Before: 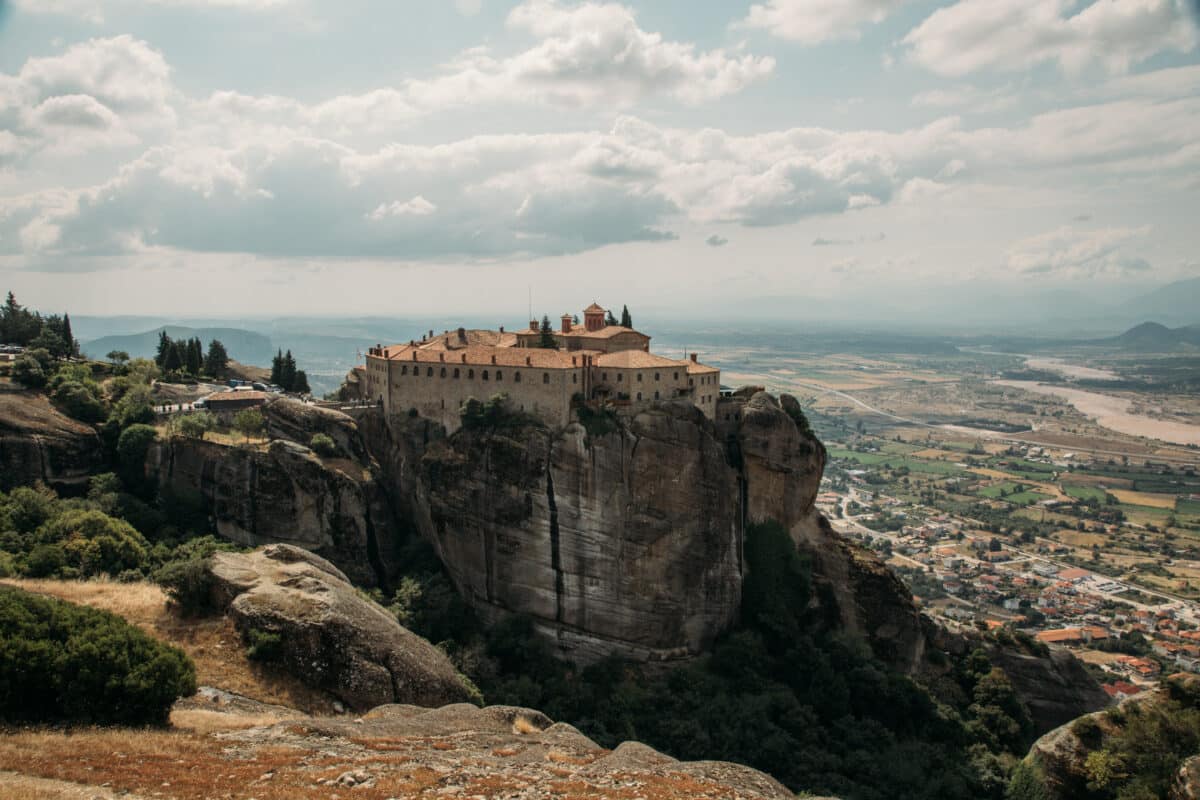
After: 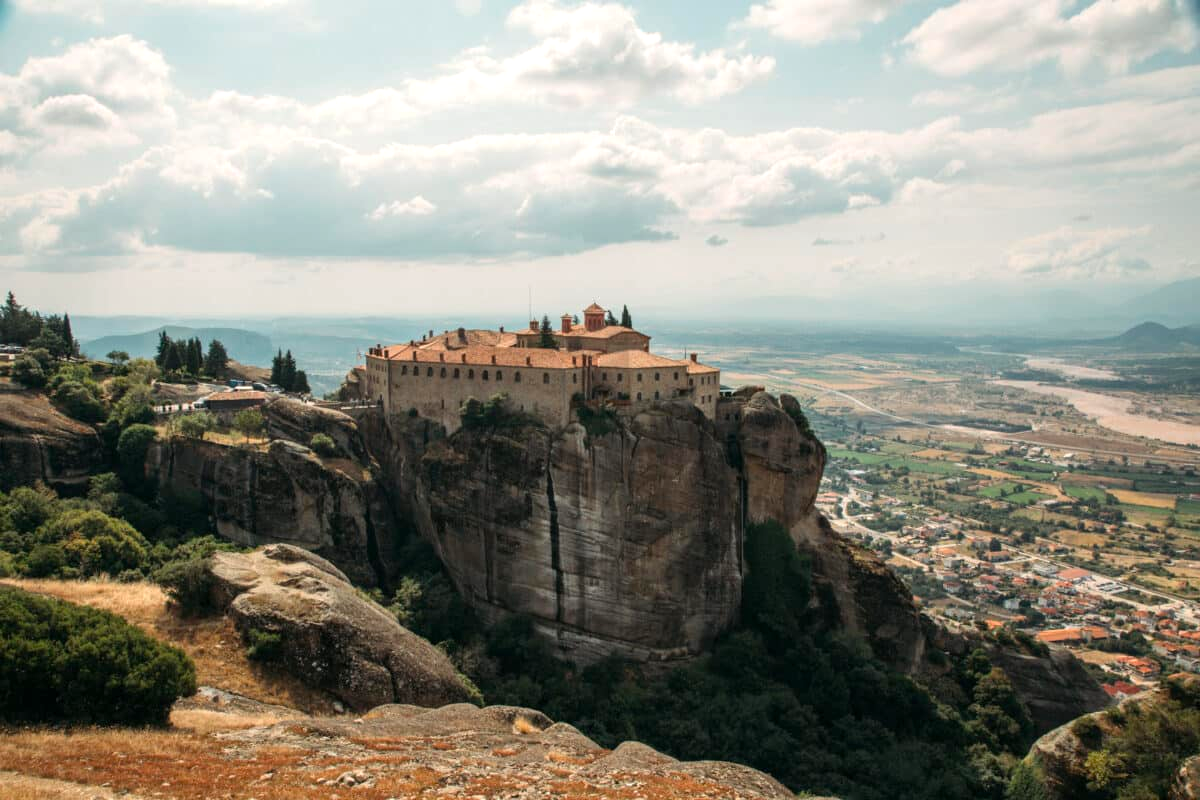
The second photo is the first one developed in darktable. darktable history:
exposure: exposure 0.378 EV, compensate highlight preservation false
